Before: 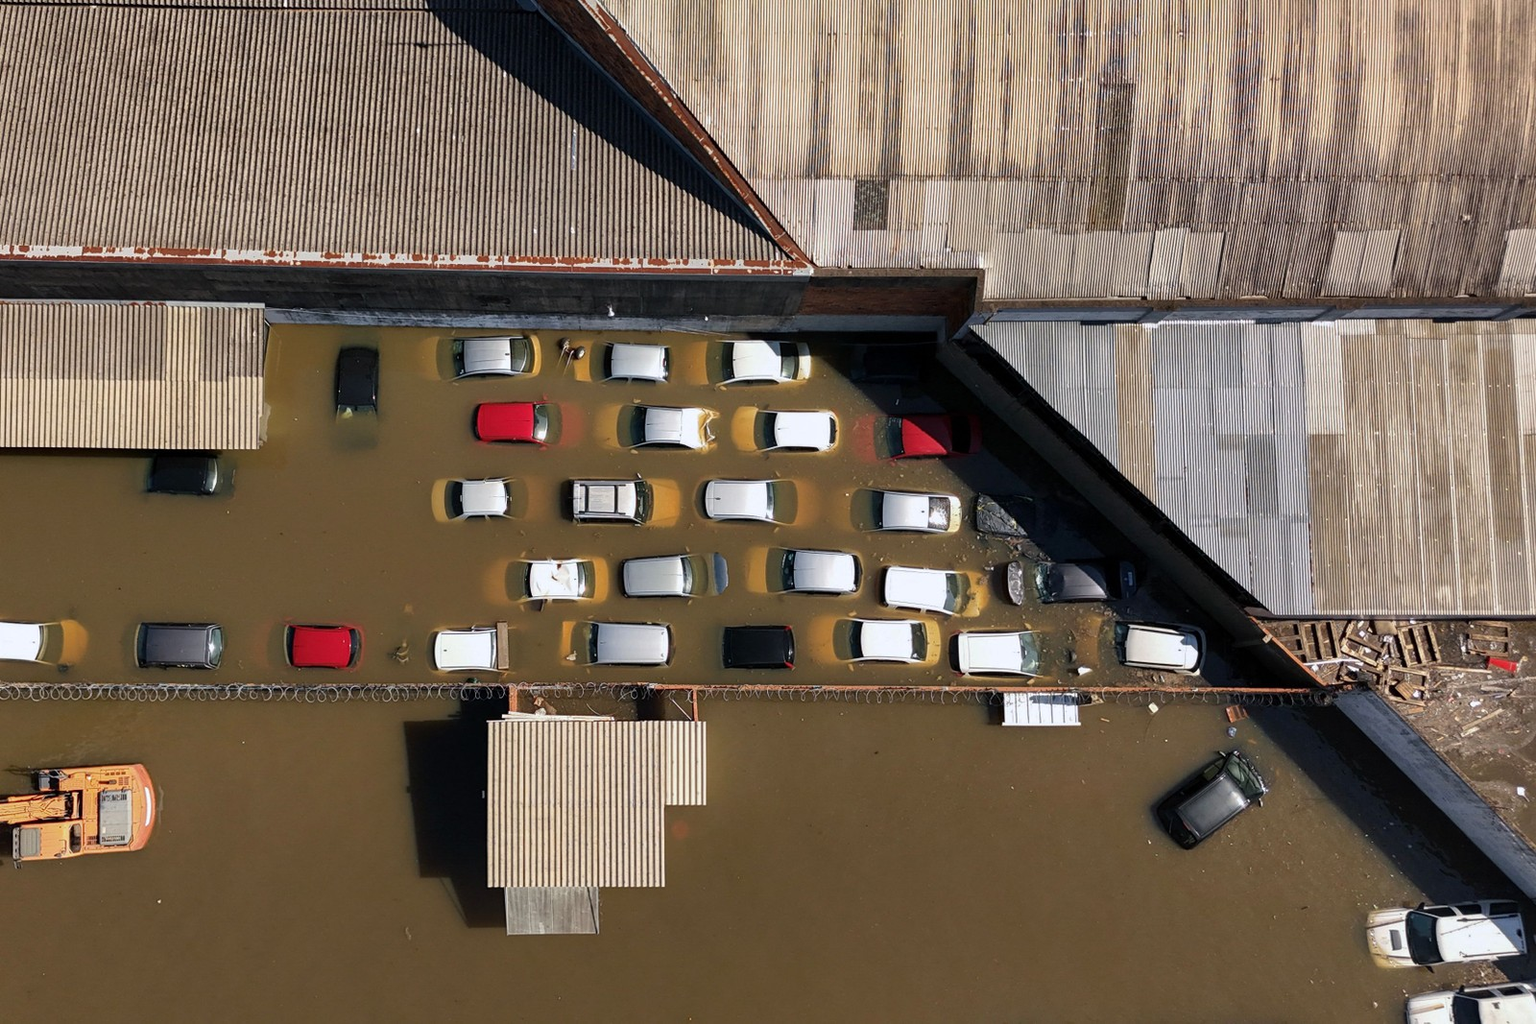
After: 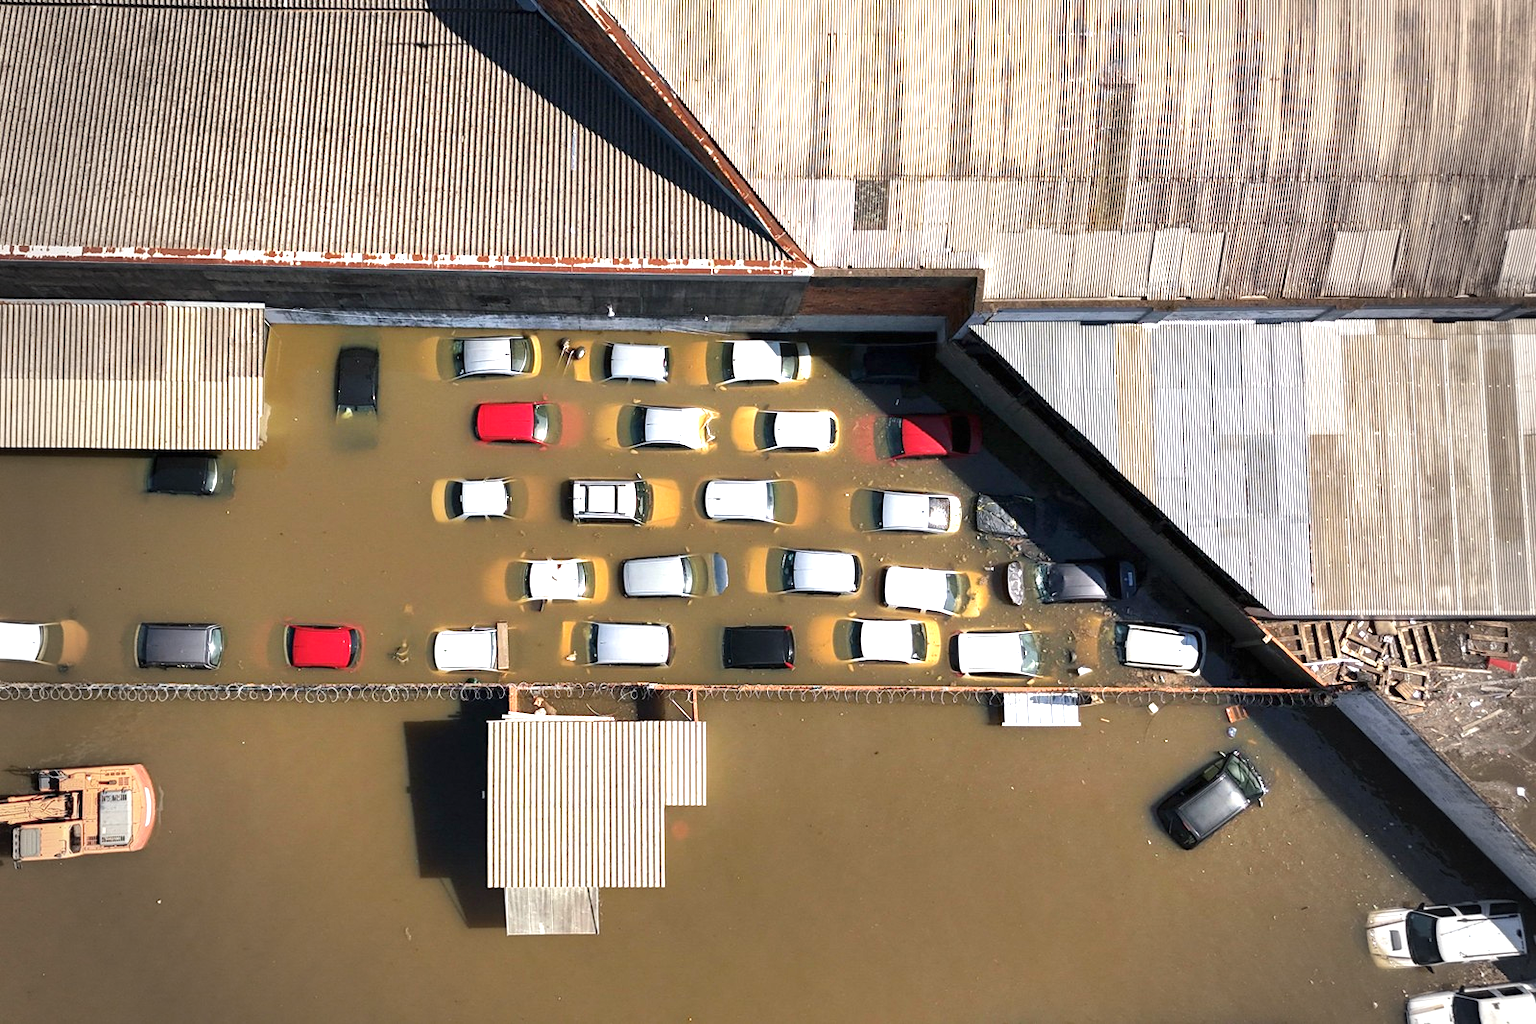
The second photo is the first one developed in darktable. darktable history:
exposure: black level correction 0, exposure 1.186 EV, compensate highlight preservation false
color correction: highlights a* -0.175, highlights b* -0.132
vignetting: fall-off start 68.09%, fall-off radius 28.69%, brightness -0.4, saturation -0.3, width/height ratio 0.987, shape 0.861
tone equalizer: on, module defaults
